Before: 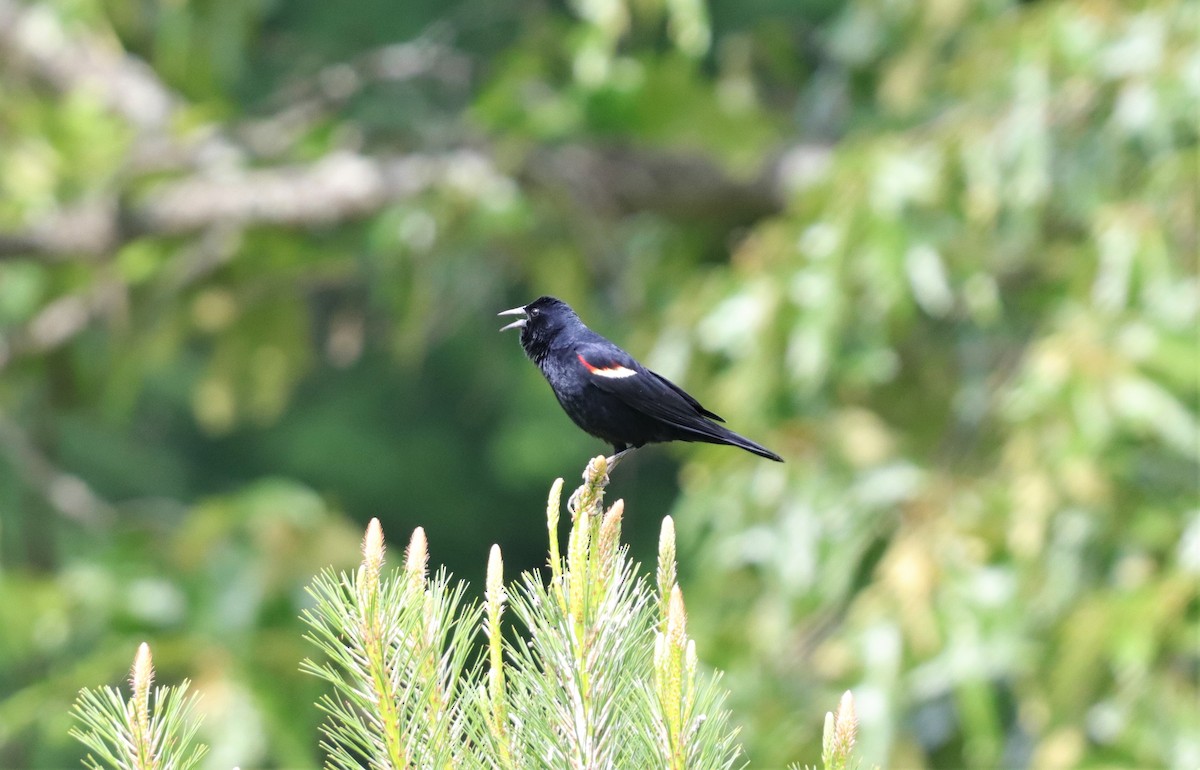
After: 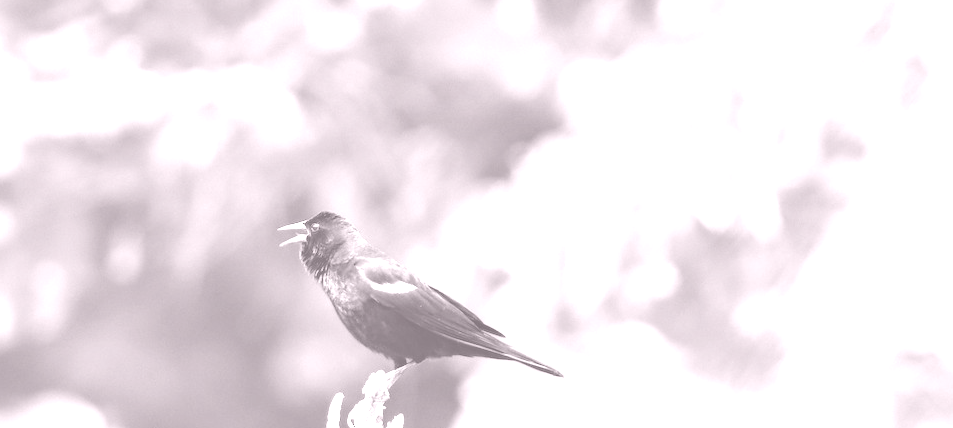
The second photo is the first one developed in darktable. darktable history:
crop: left 18.38%, top 11.092%, right 2.134%, bottom 33.217%
colorize: hue 25.2°, saturation 83%, source mix 82%, lightness 79%, version 1
